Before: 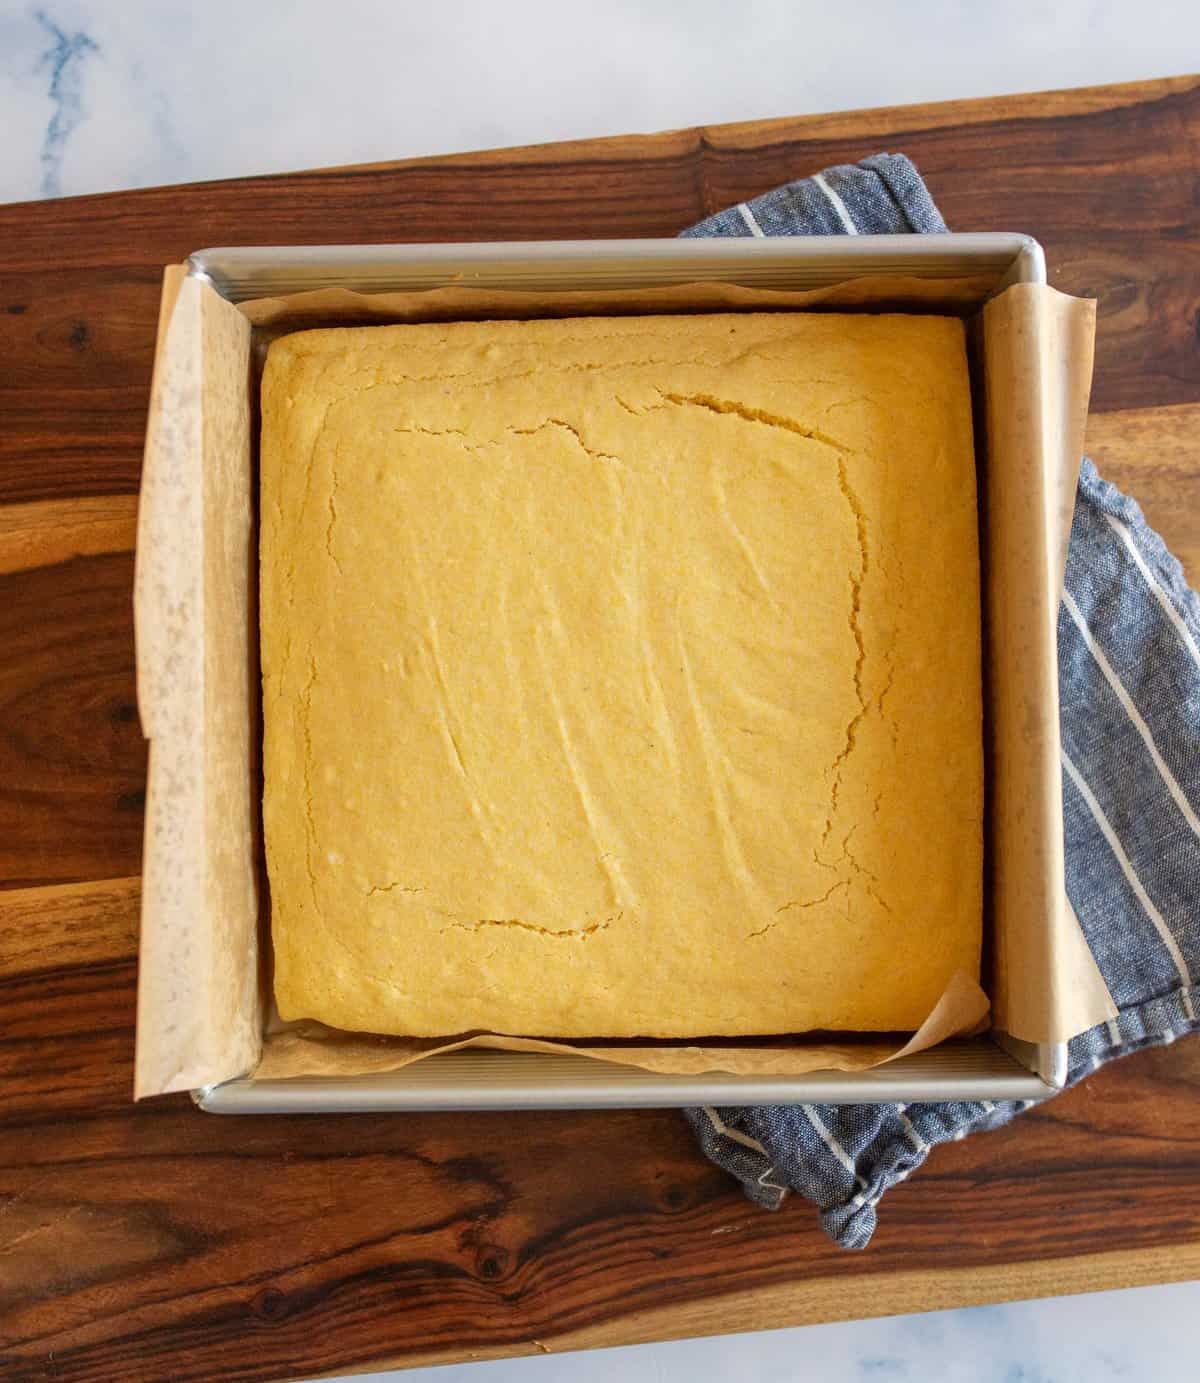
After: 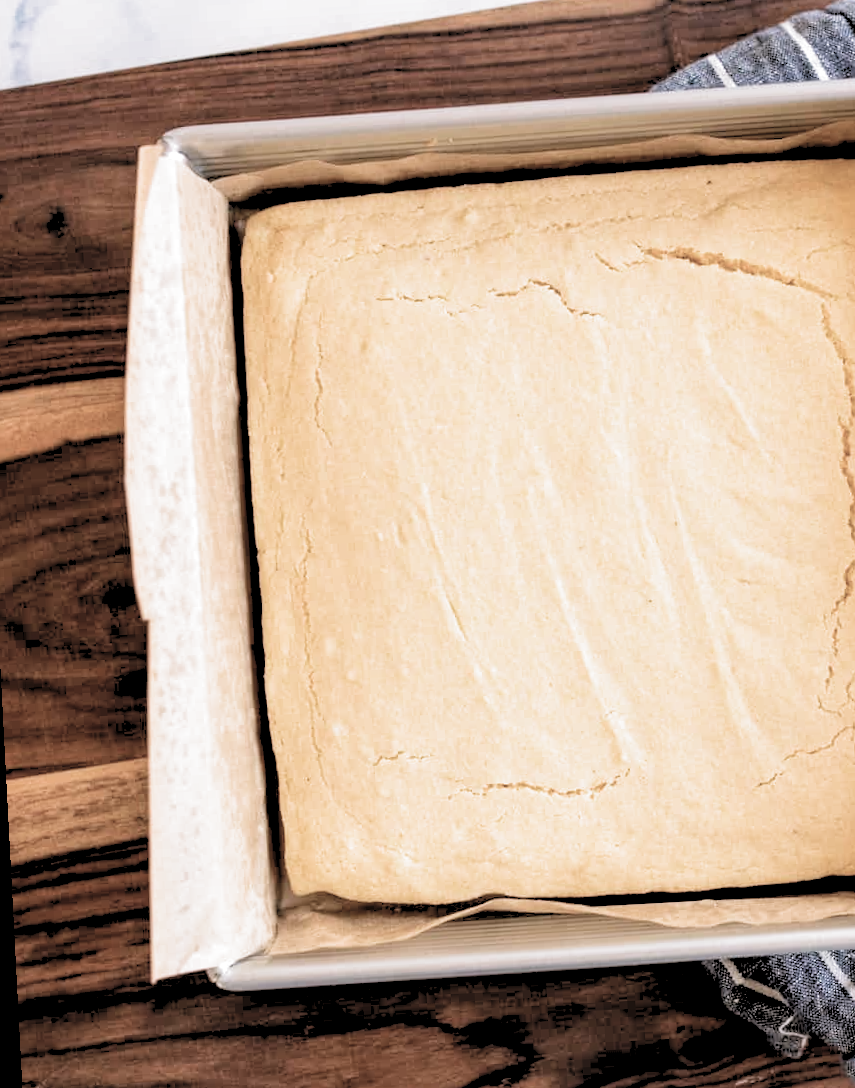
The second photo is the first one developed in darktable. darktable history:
color correction: saturation 0.5
crop: top 5.803%, right 27.864%, bottom 5.804%
white balance: red 1.05, blue 1.072
levels: levels [0.093, 0.434, 0.988]
rotate and perspective: rotation -3°, crop left 0.031, crop right 0.968, crop top 0.07, crop bottom 0.93
filmic rgb: black relative exposure -8.2 EV, white relative exposure 2.2 EV, threshold 3 EV, hardness 7.11, latitude 75%, contrast 1.325, highlights saturation mix -2%, shadows ↔ highlights balance 30%, preserve chrominance RGB euclidean norm, color science v5 (2021), contrast in shadows safe, contrast in highlights safe, enable highlight reconstruction true
tone equalizer: on, module defaults
